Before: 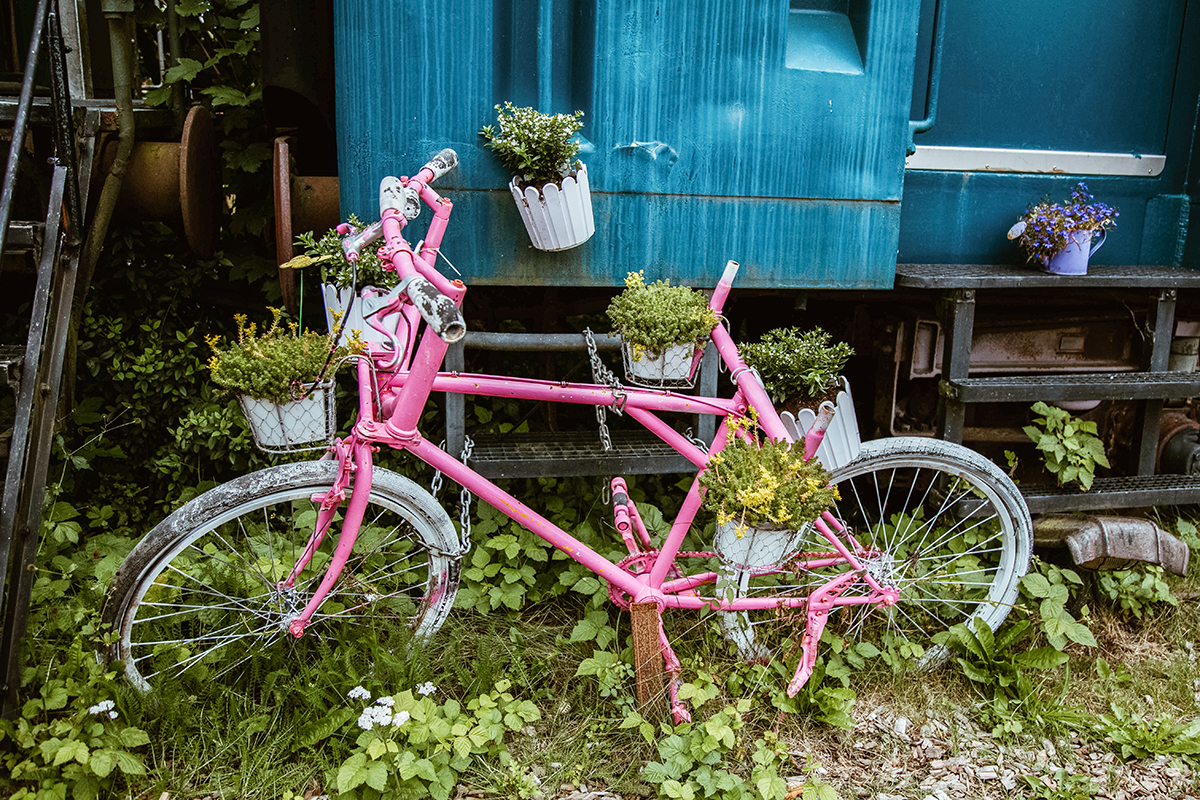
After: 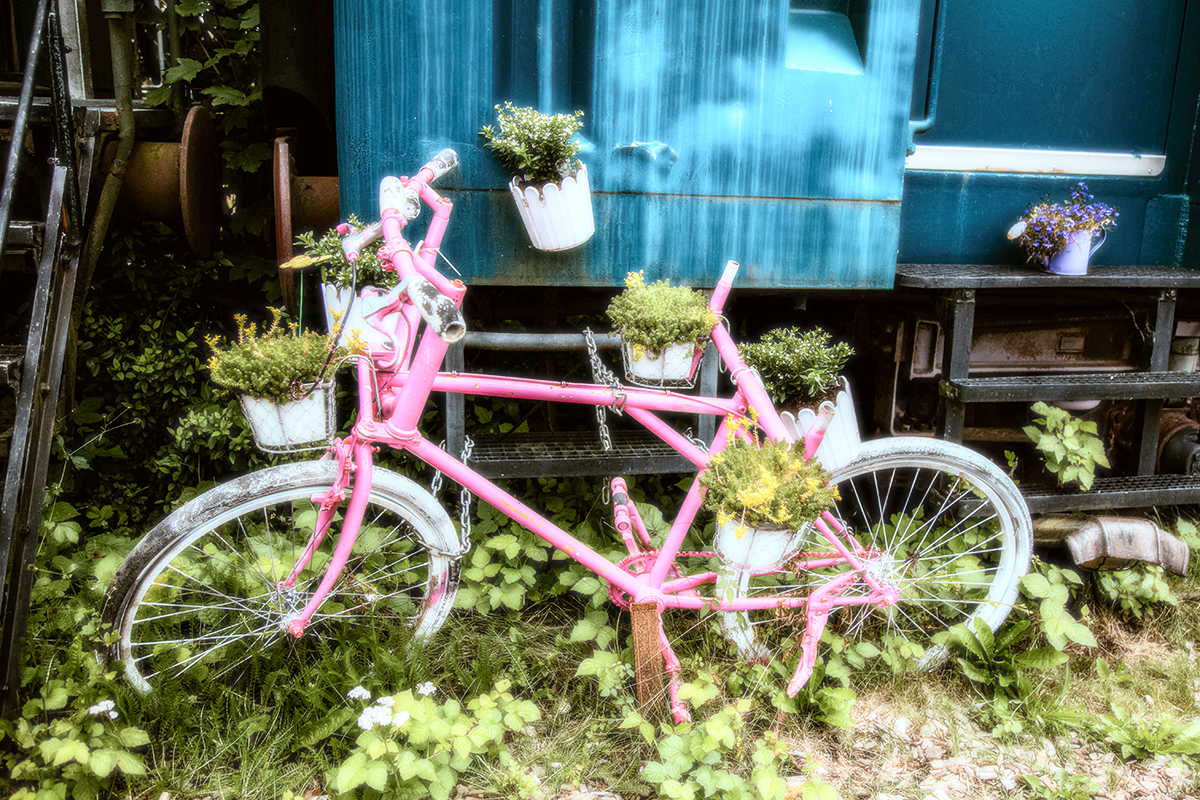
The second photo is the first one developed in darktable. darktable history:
exposure: black level correction 0.001, compensate highlight preservation false
bloom: size 0%, threshold 54.82%, strength 8.31%
